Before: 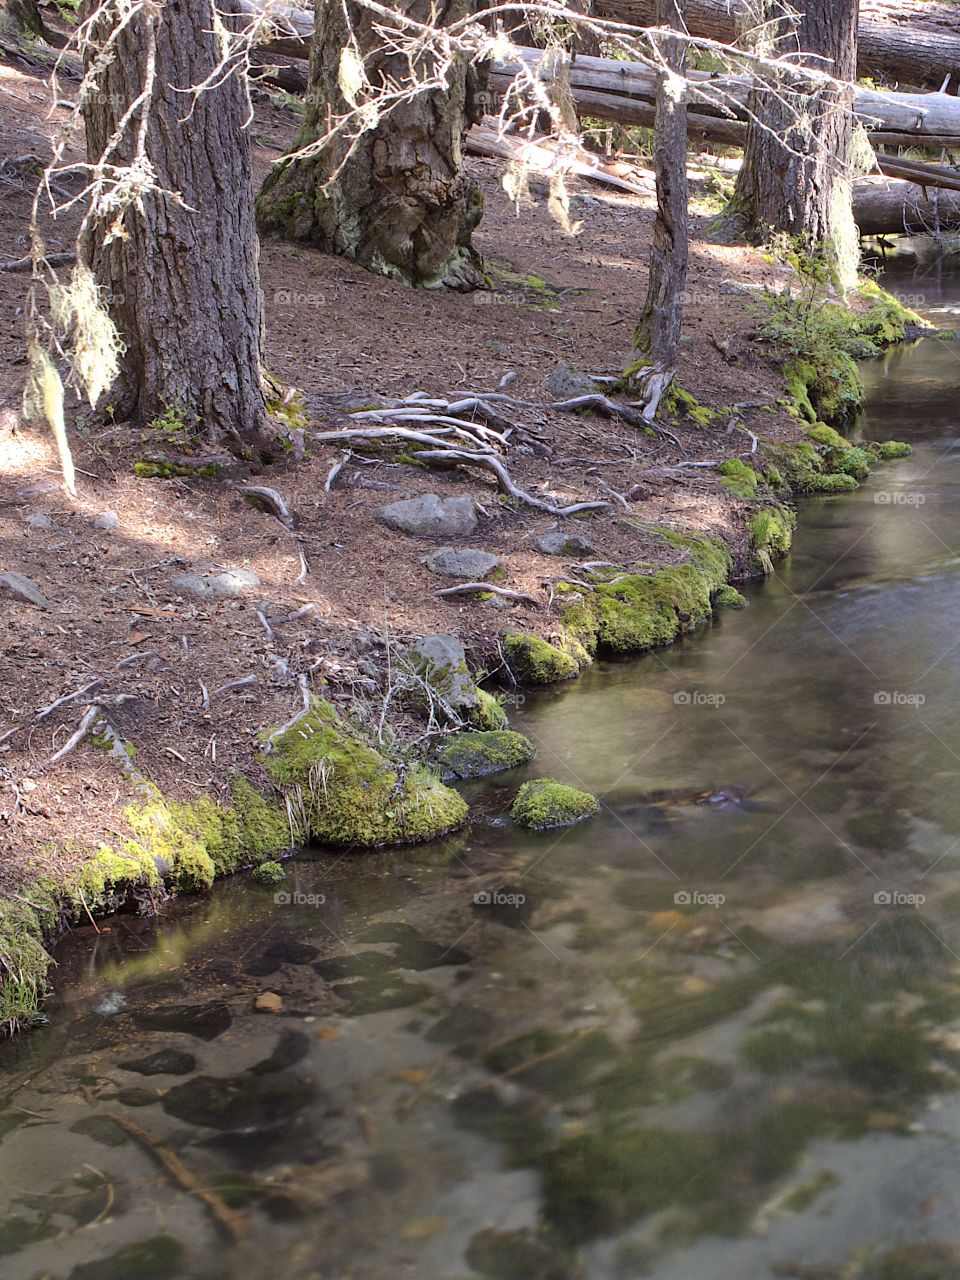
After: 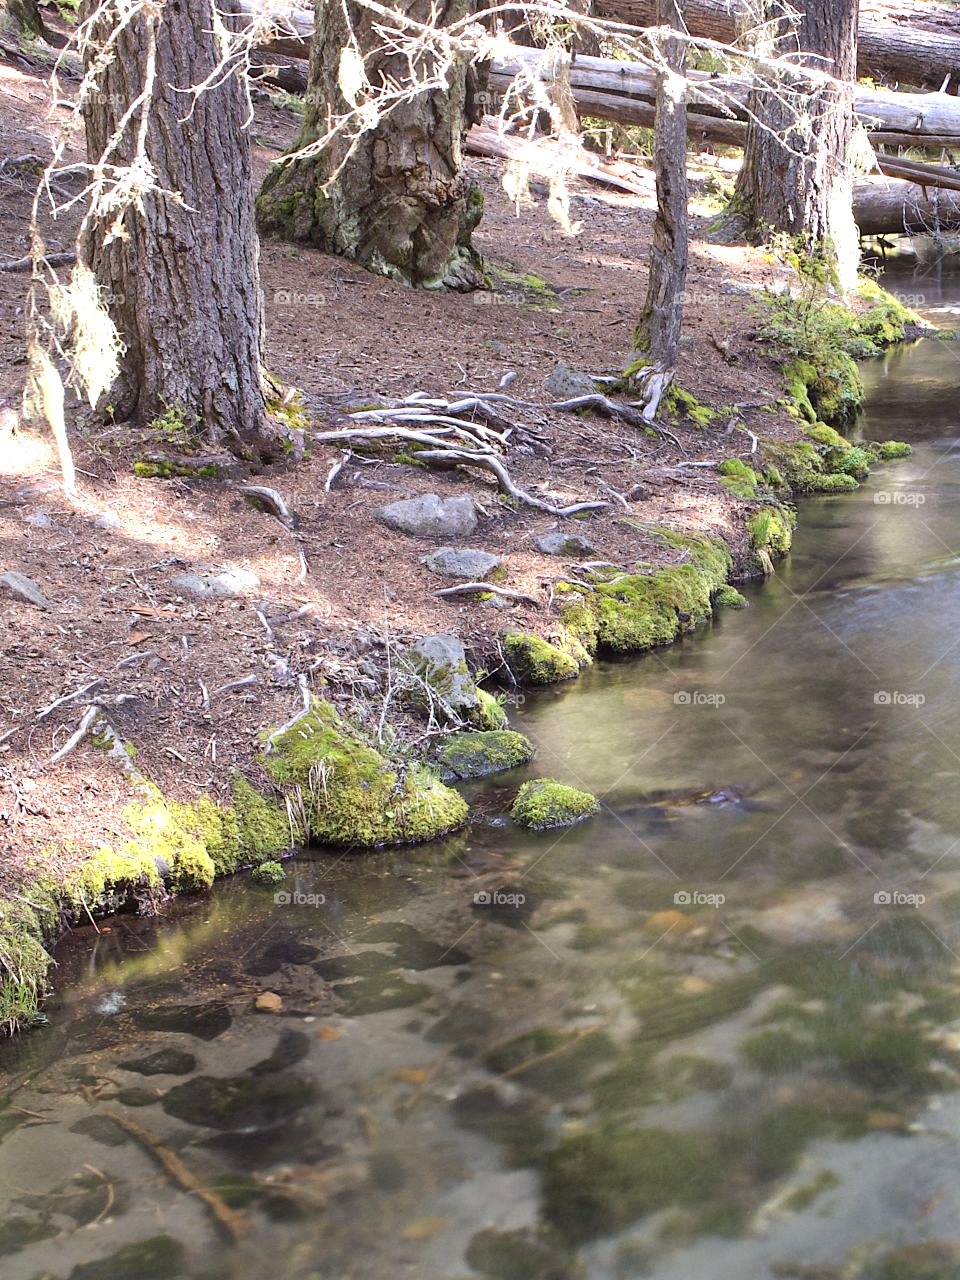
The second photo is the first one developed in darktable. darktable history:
exposure: black level correction 0, exposure 0.703 EV, compensate exposure bias true, compensate highlight preservation false
